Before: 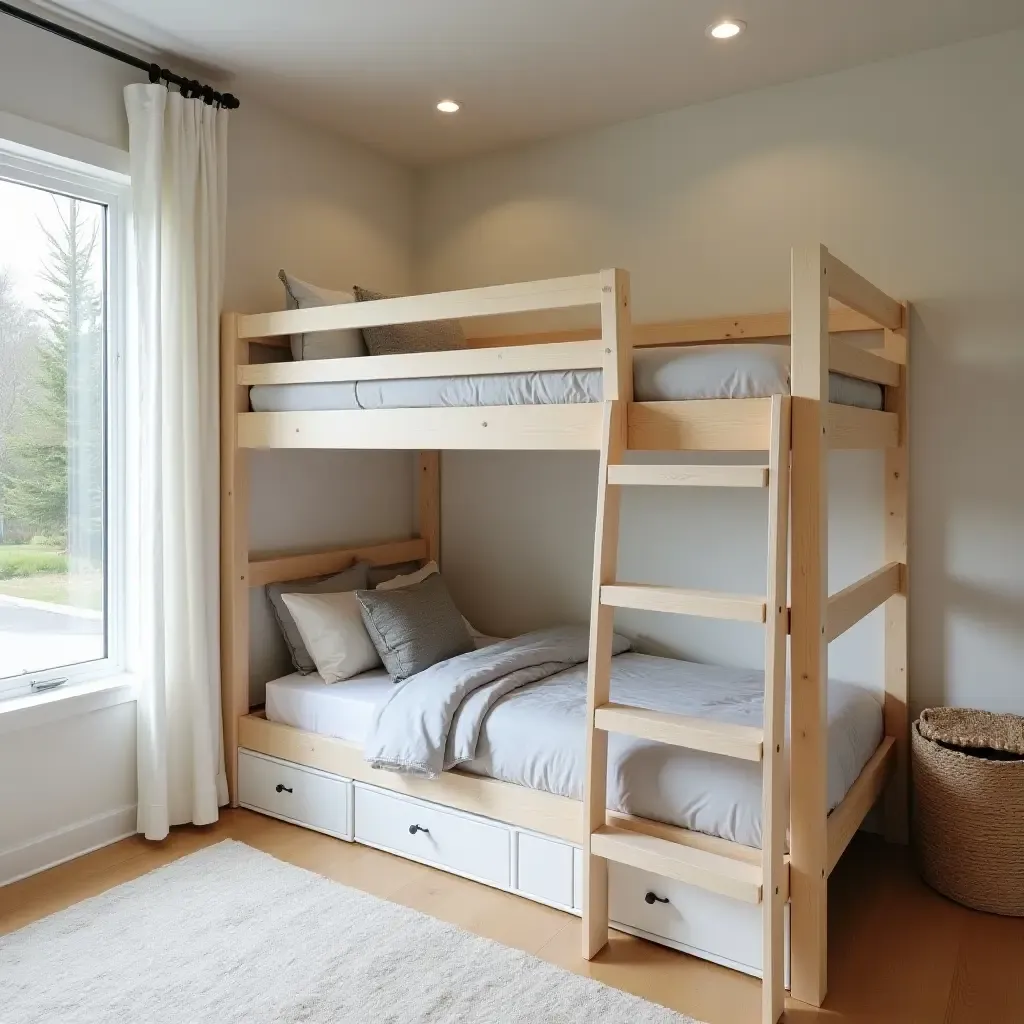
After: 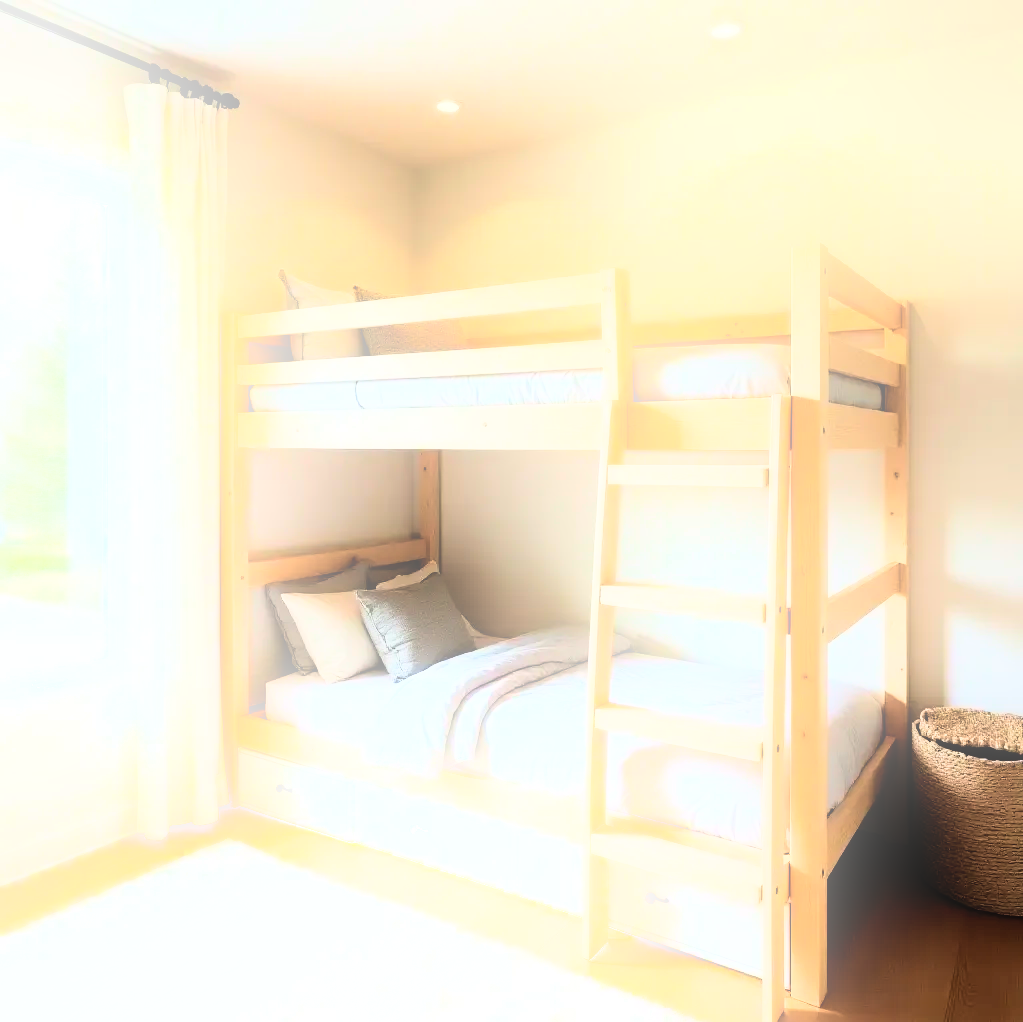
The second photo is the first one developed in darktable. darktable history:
velvia: on, module defaults
exposure: exposure -0.04 EV, compensate highlight preservation false
rgb curve: curves: ch0 [(0, 0) (0.21, 0.15) (0.24, 0.21) (0.5, 0.75) (0.75, 0.96) (0.89, 0.99) (1, 1)]; ch1 [(0, 0.02) (0.21, 0.13) (0.25, 0.2) (0.5, 0.67) (0.75, 0.9) (0.89, 0.97) (1, 1)]; ch2 [(0, 0.02) (0.21, 0.13) (0.25, 0.2) (0.5, 0.67) (0.75, 0.9) (0.89, 0.97) (1, 1)], compensate middle gray true
bloom: on, module defaults
crop: top 0.05%, bottom 0.098%
